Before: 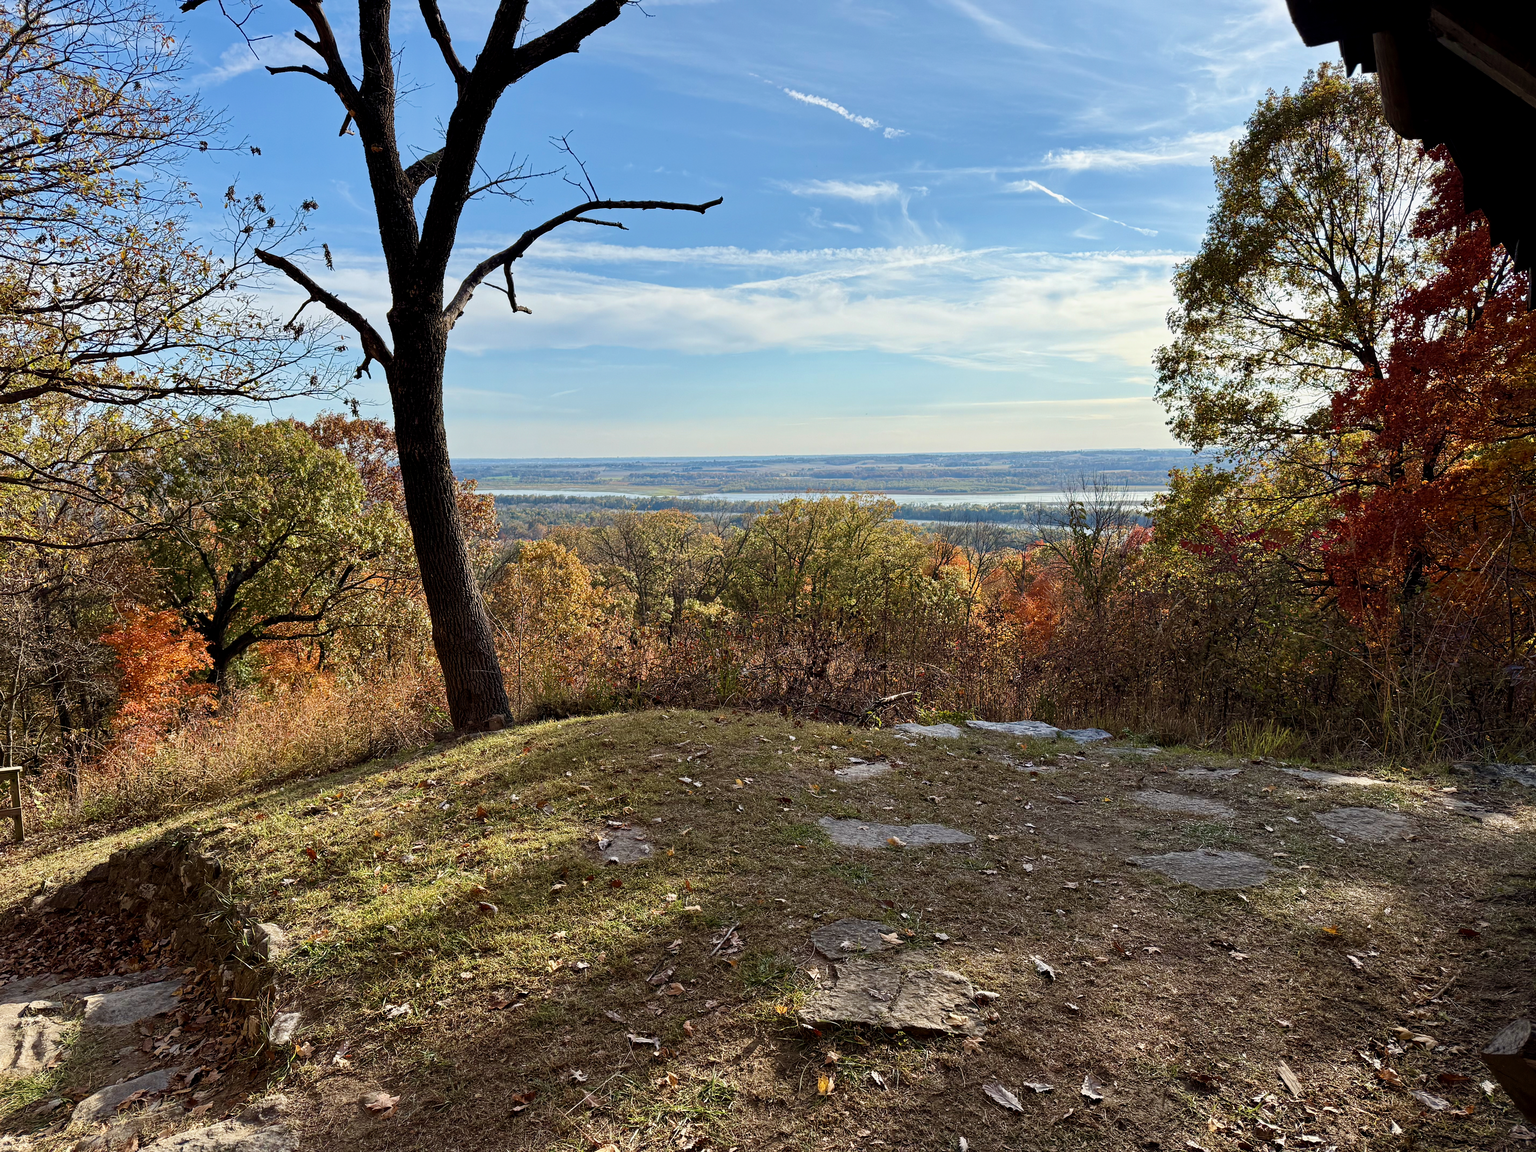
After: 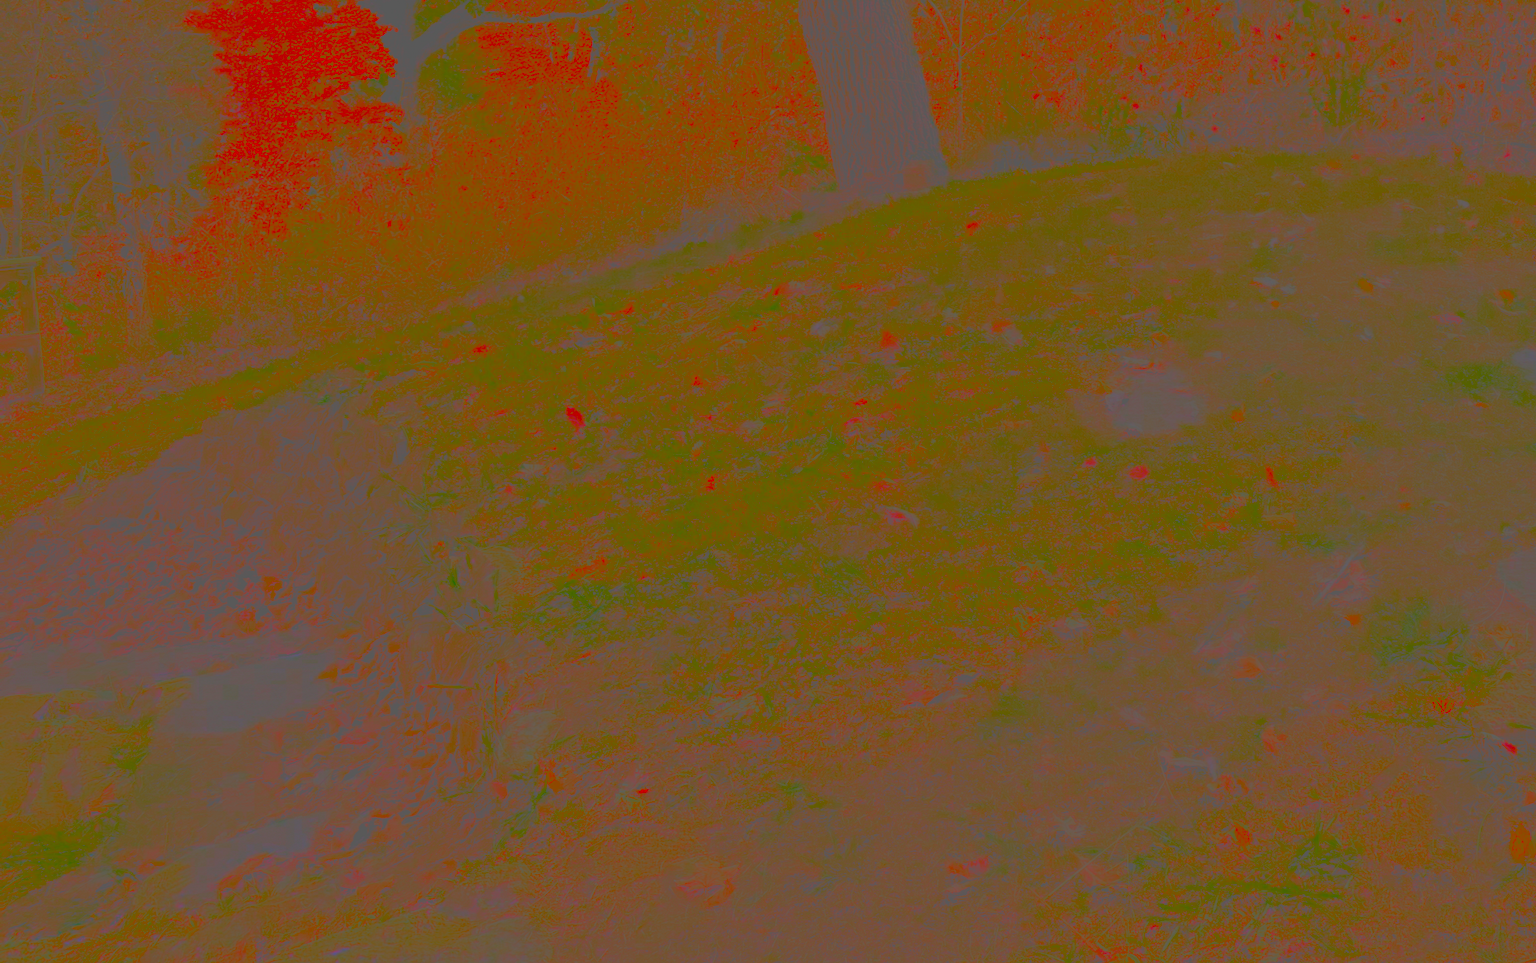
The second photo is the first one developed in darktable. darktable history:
crop and rotate: top 54.497%, right 45.82%, bottom 0.19%
contrast brightness saturation: contrast -0.974, brightness -0.178, saturation 0.749
tone equalizer: on, module defaults
